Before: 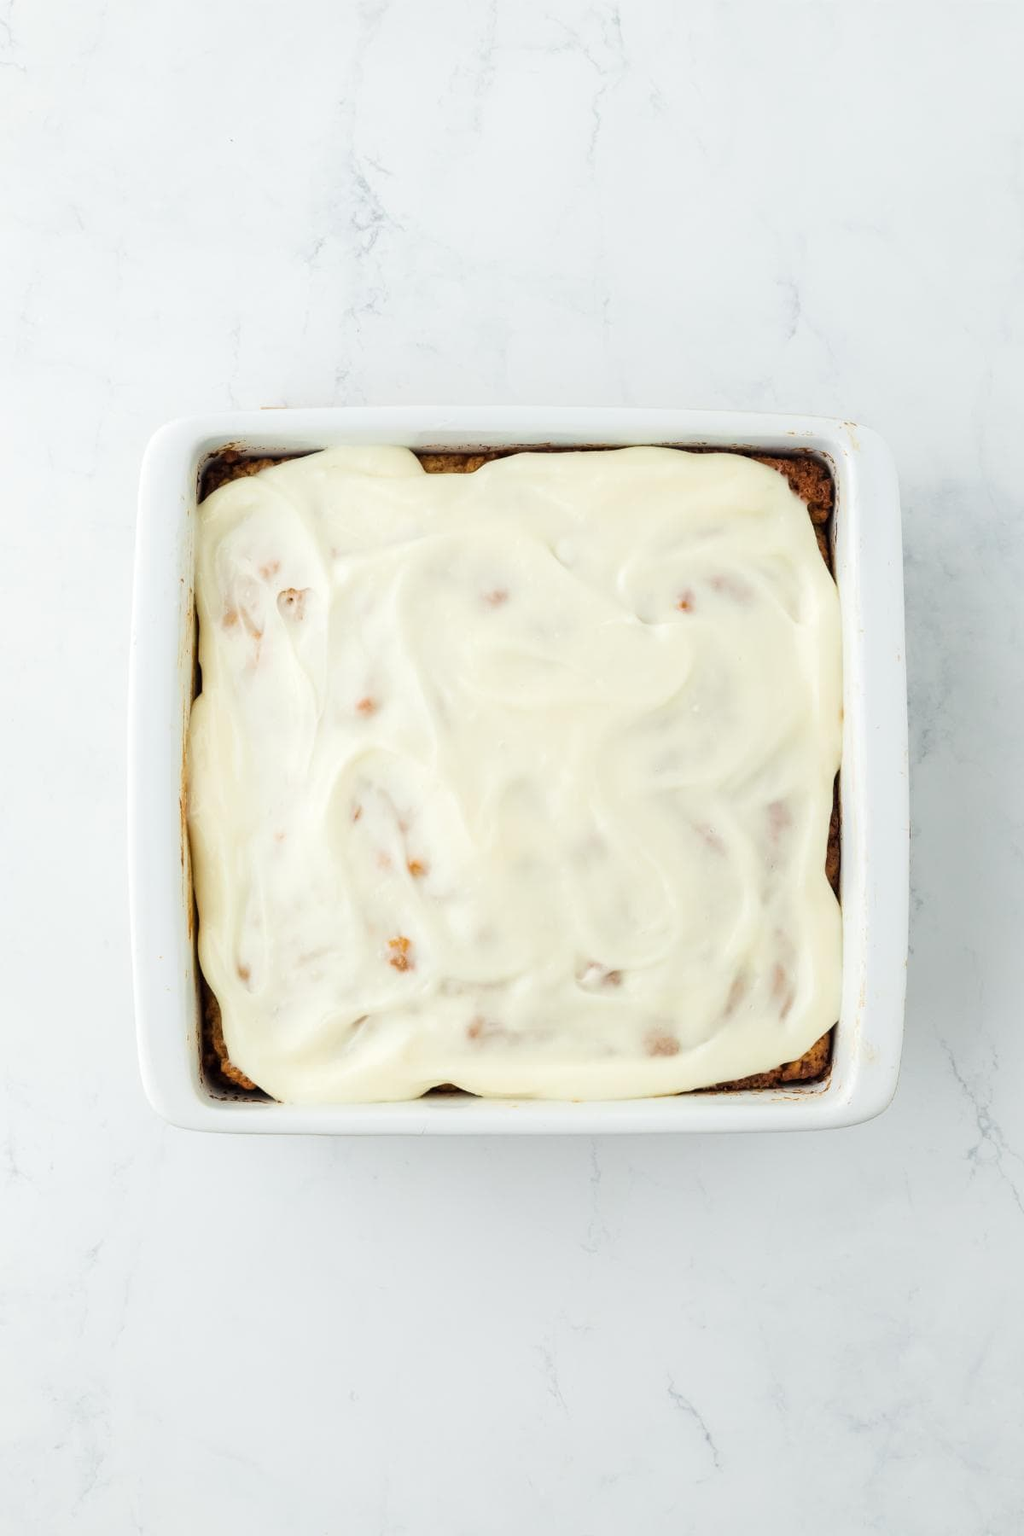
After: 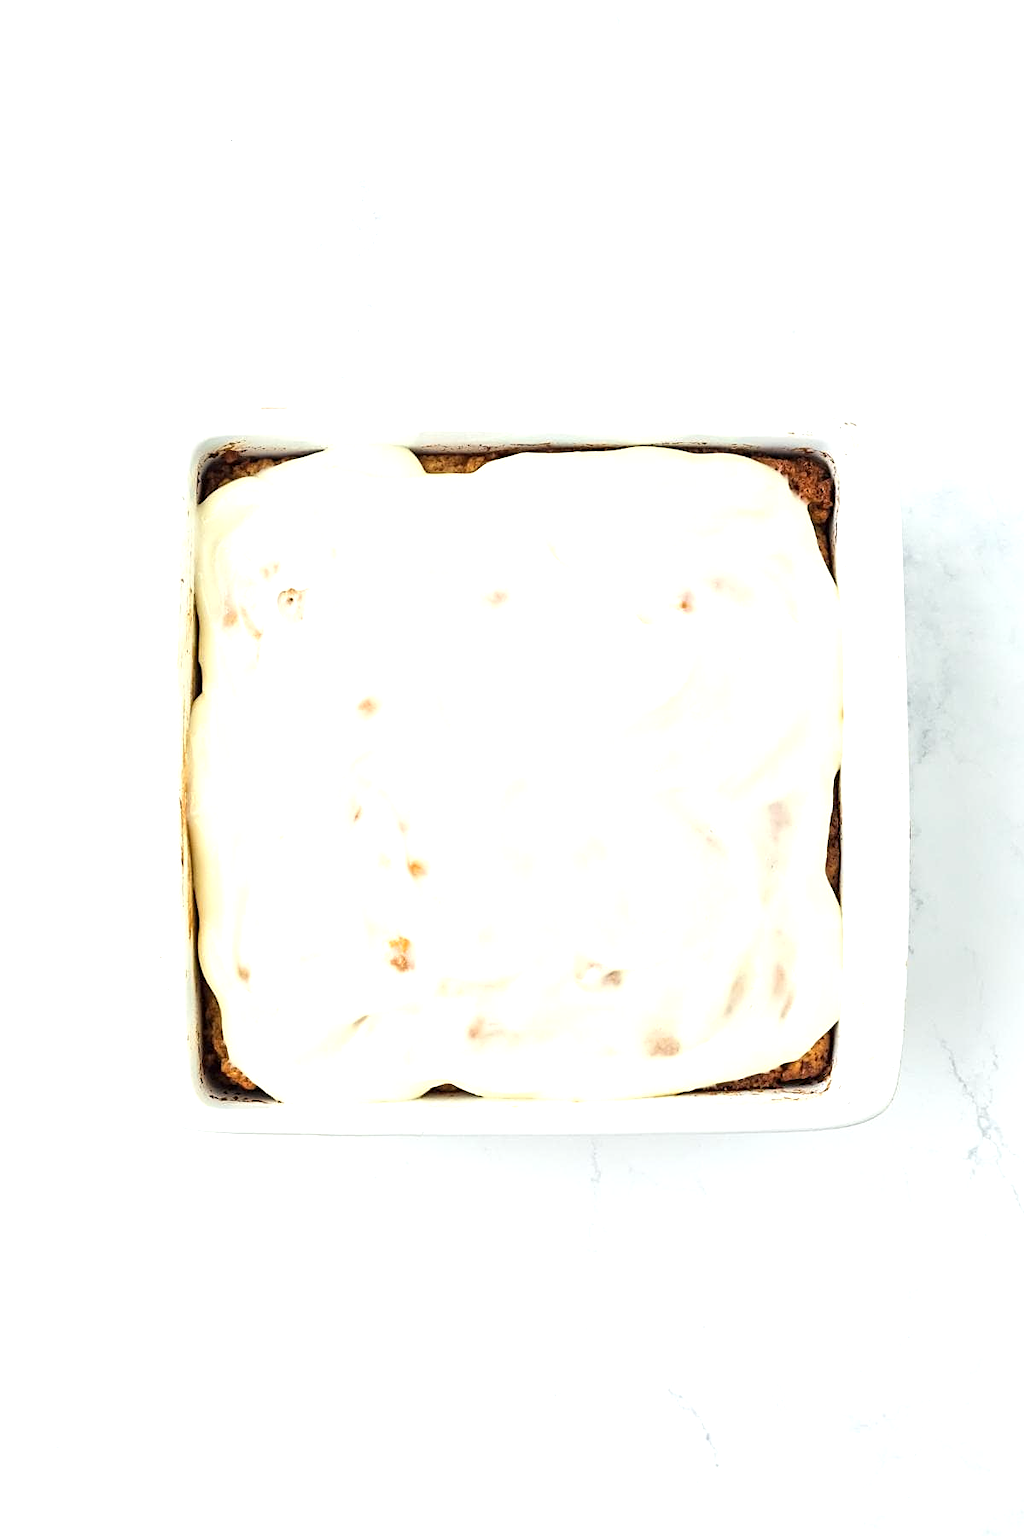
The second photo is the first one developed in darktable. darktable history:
sharpen: on, module defaults
exposure: black level correction 0, exposure 0.696 EV, compensate highlight preservation false
